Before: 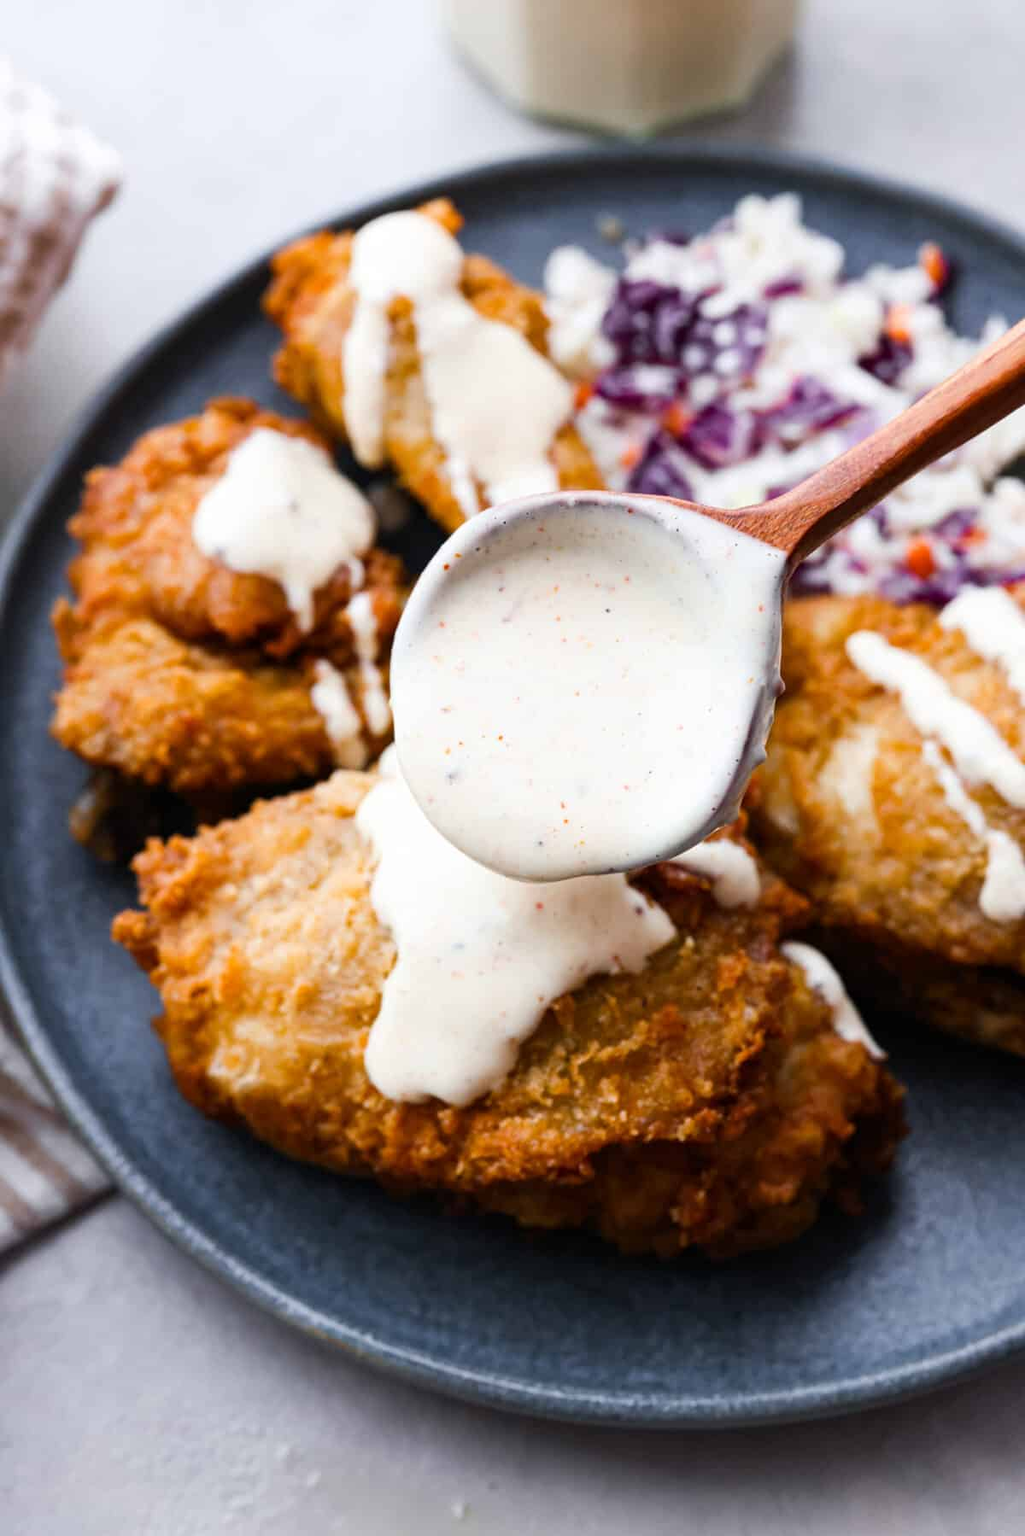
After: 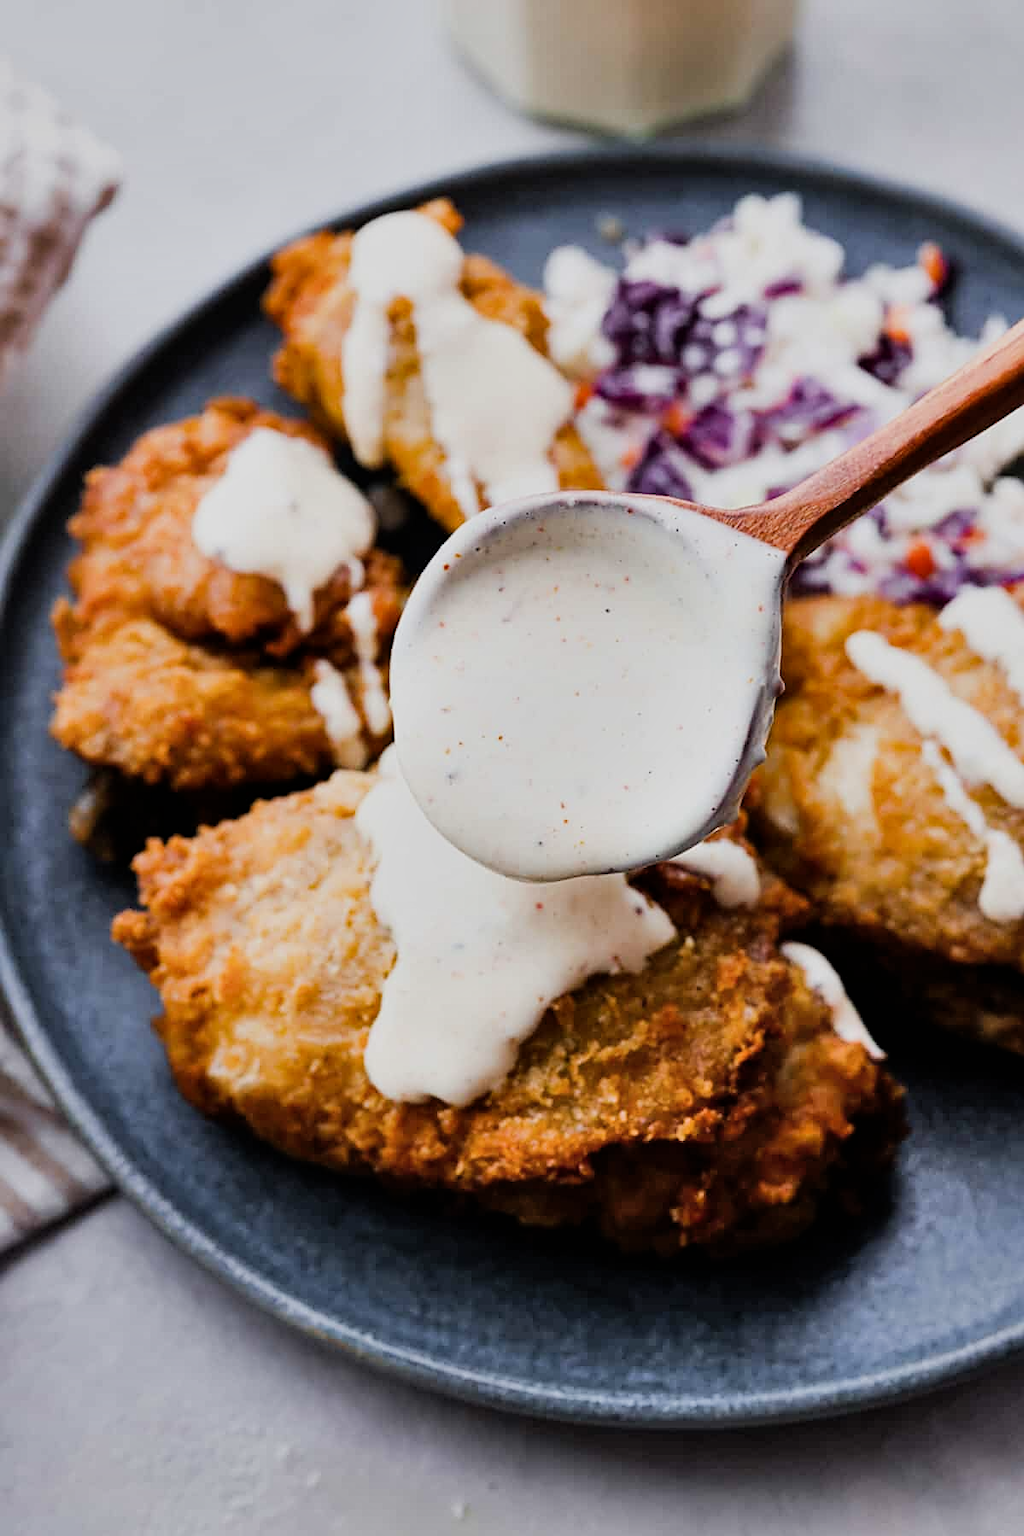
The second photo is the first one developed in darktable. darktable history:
sharpen: on, module defaults
filmic rgb: black relative exposure -7.65 EV, white relative exposure 3.97 EV, threshold 2.97 EV, hardness 4.01, contrast 1.094, highlights saturation mix -30.9%, enable highlight reconstruction true
tone equalizer: -7 EV 0.212 EV, -6 EV 0.108 EV, -5 EV 0.07 EV, -4 EV 0.049 EV, -2 EV -0.026 EV, -1 EV -0.034 EV, +0 EV -0.054 EV, luminance estimator HSV value / RGB max
shadows and highlights: soften with gaussian
